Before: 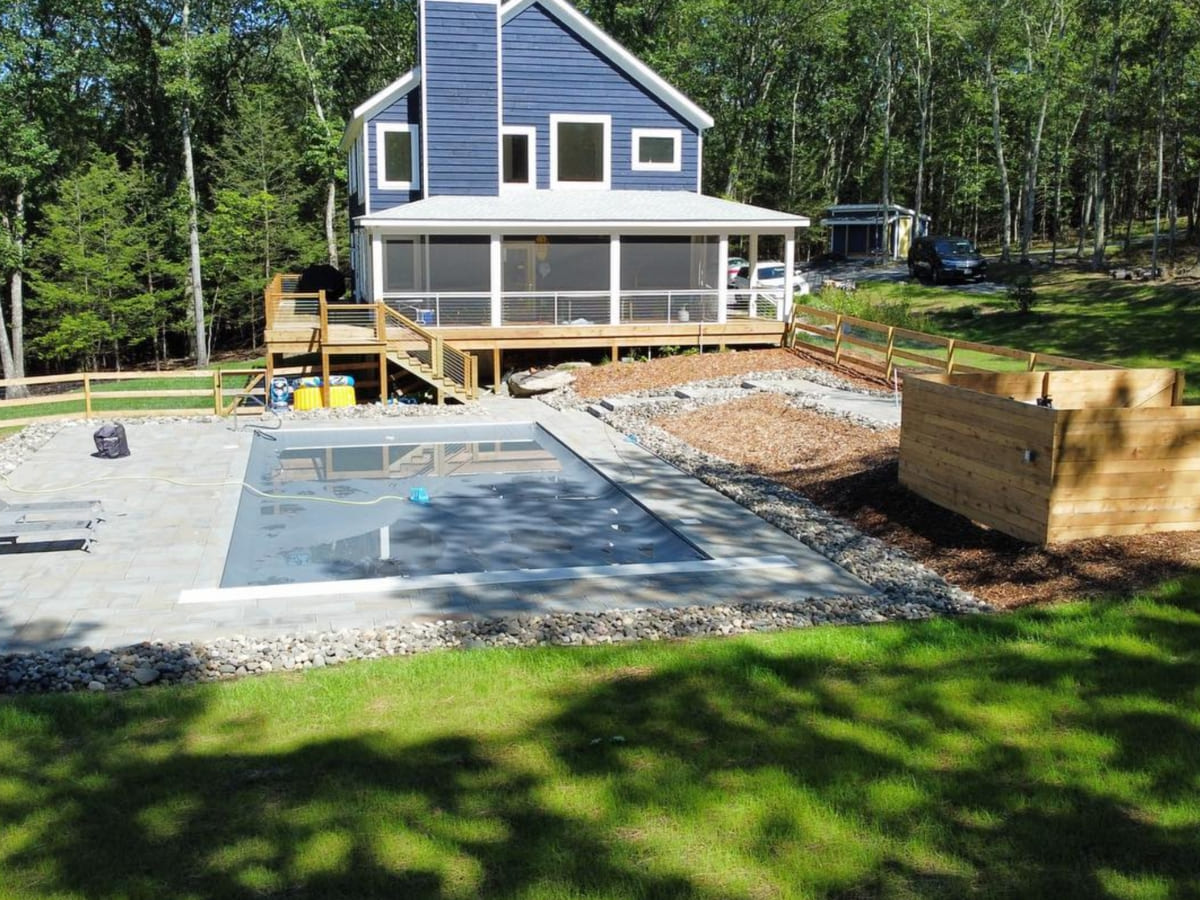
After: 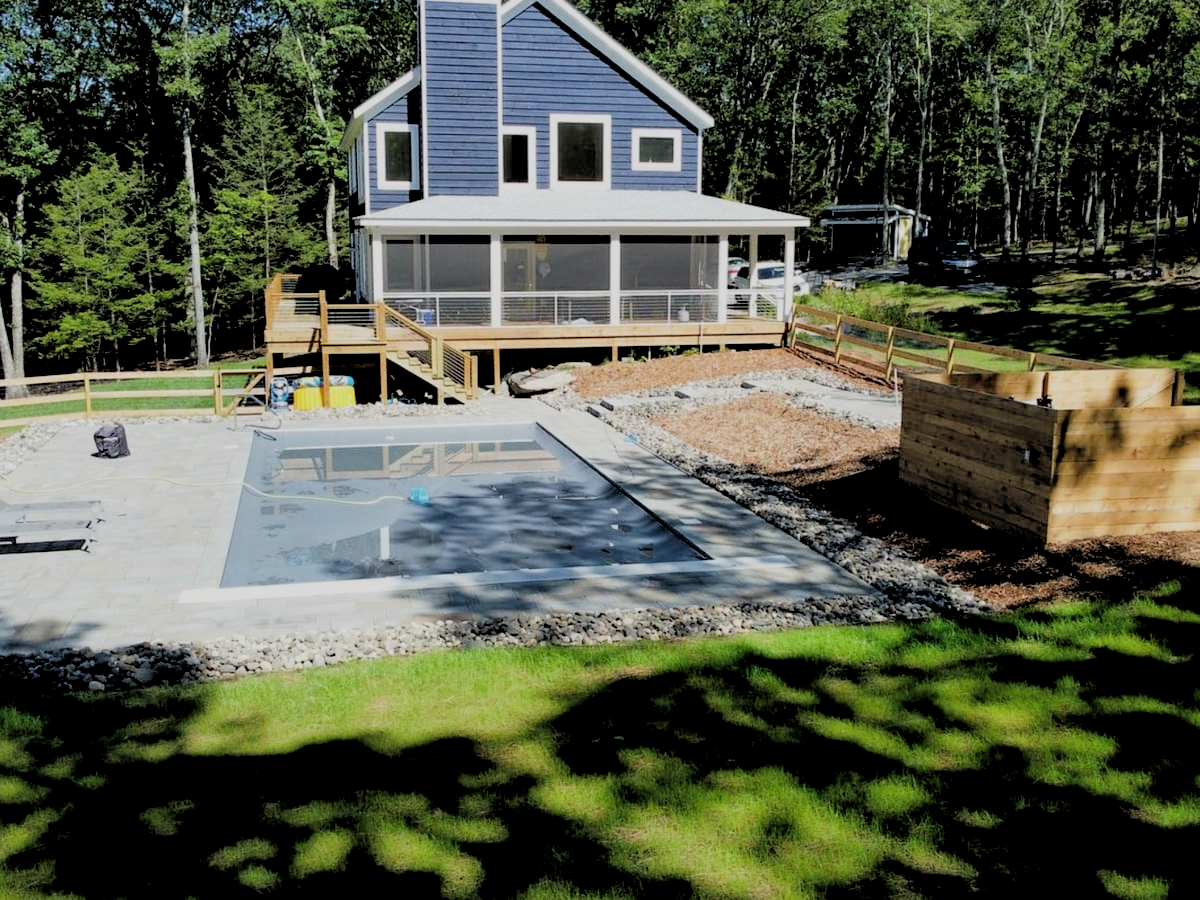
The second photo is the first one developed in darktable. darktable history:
exposure: compensate highlight preservation false
rgb levels: levels [[0.034, 0.472, 0.904], [0, 0.5, 1], [0, 0.5, 1]]
filmic rgb: black relative exposure -7.65 EV, white relative exposure 4.56 EV, hardness 3.61
